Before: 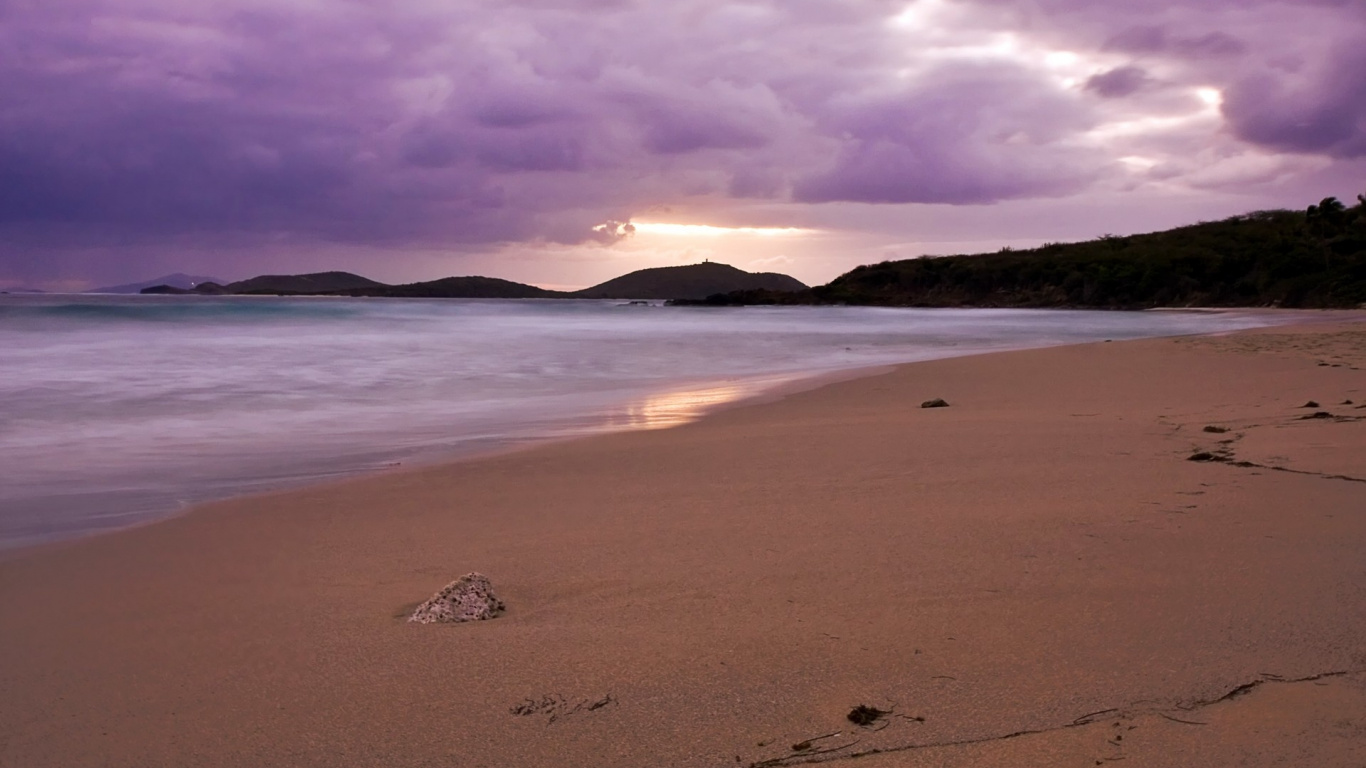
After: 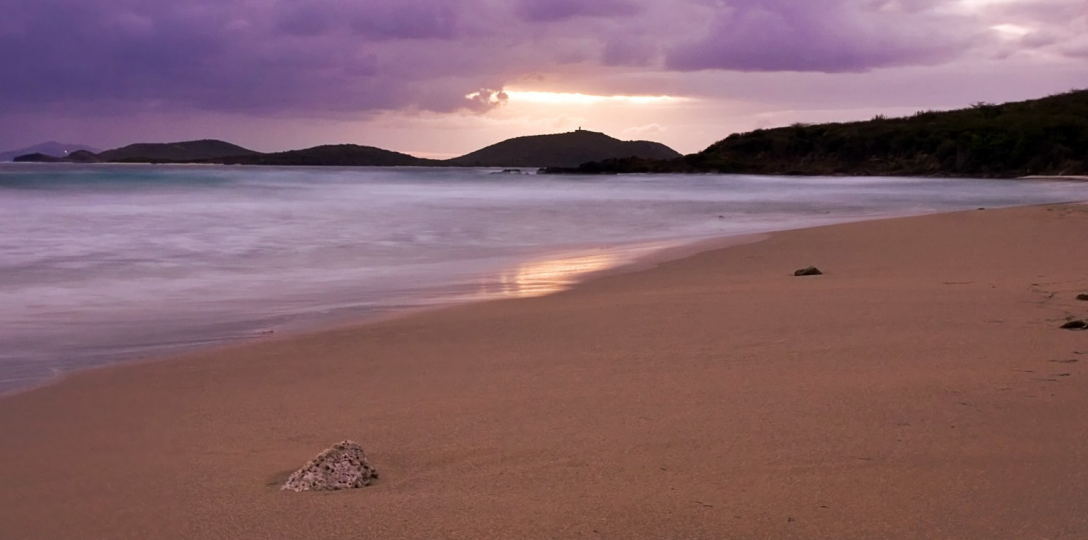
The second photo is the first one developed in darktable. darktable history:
crop: left 9.361%, top 17.275%, right 10.928%, bottom 12.325%
